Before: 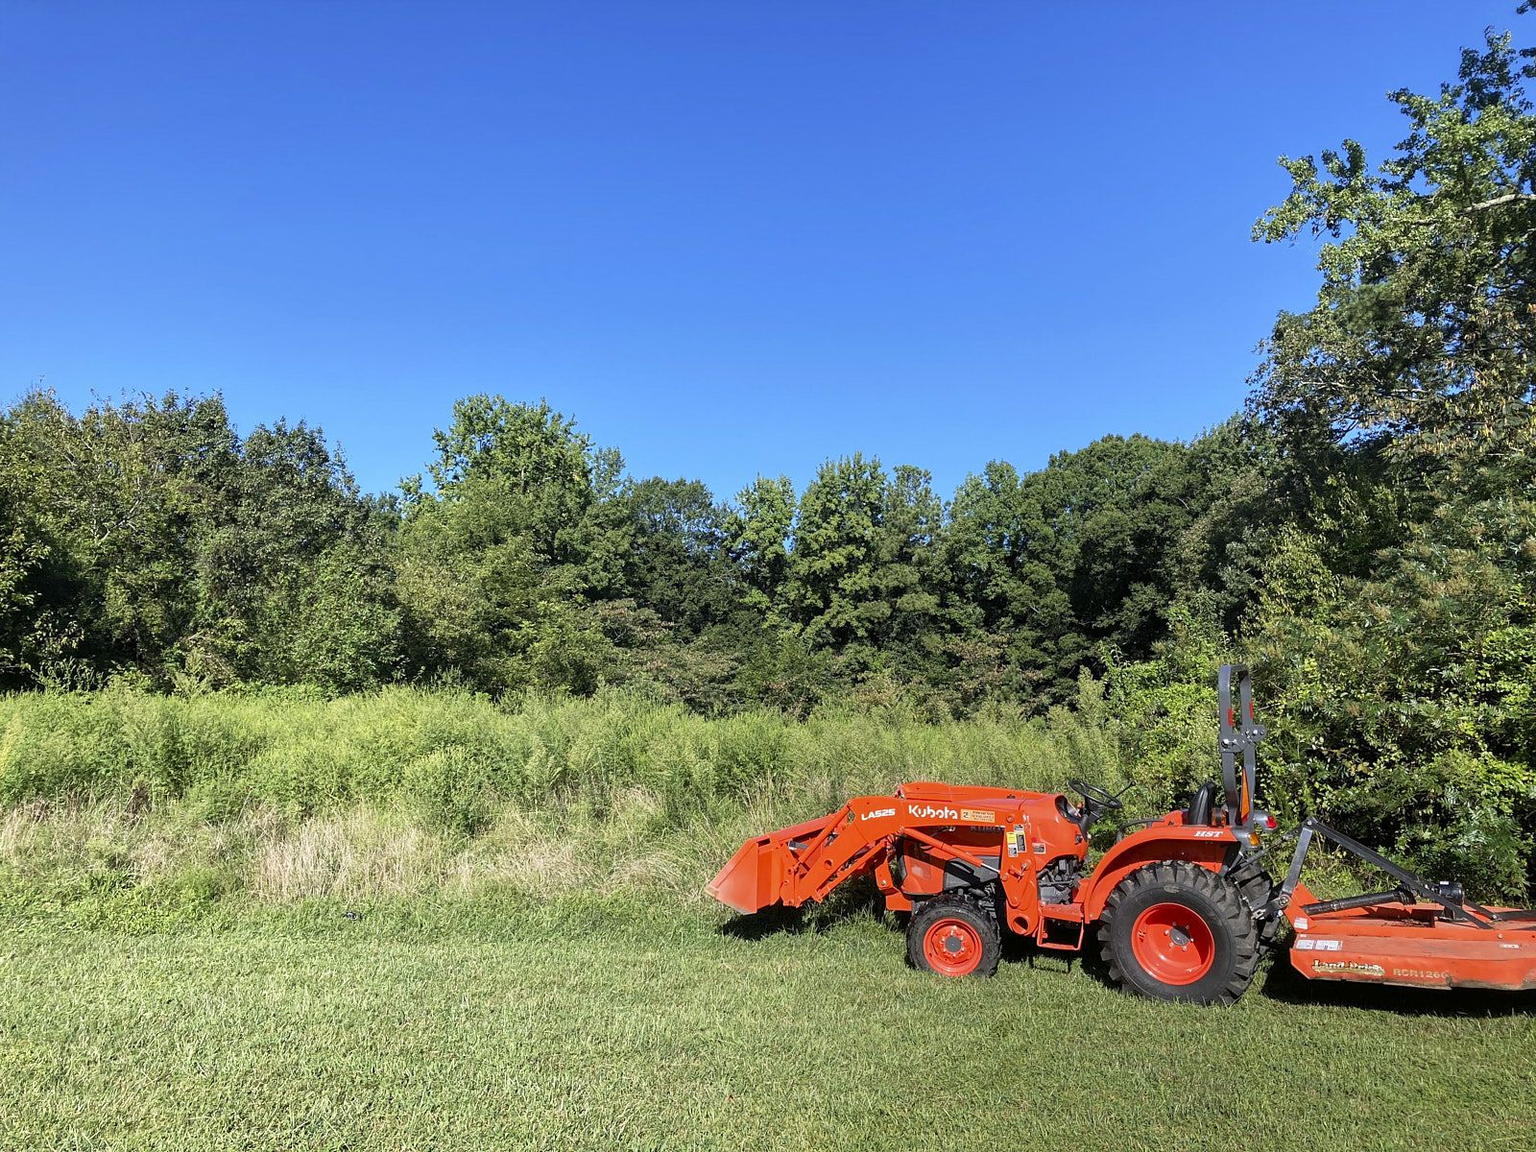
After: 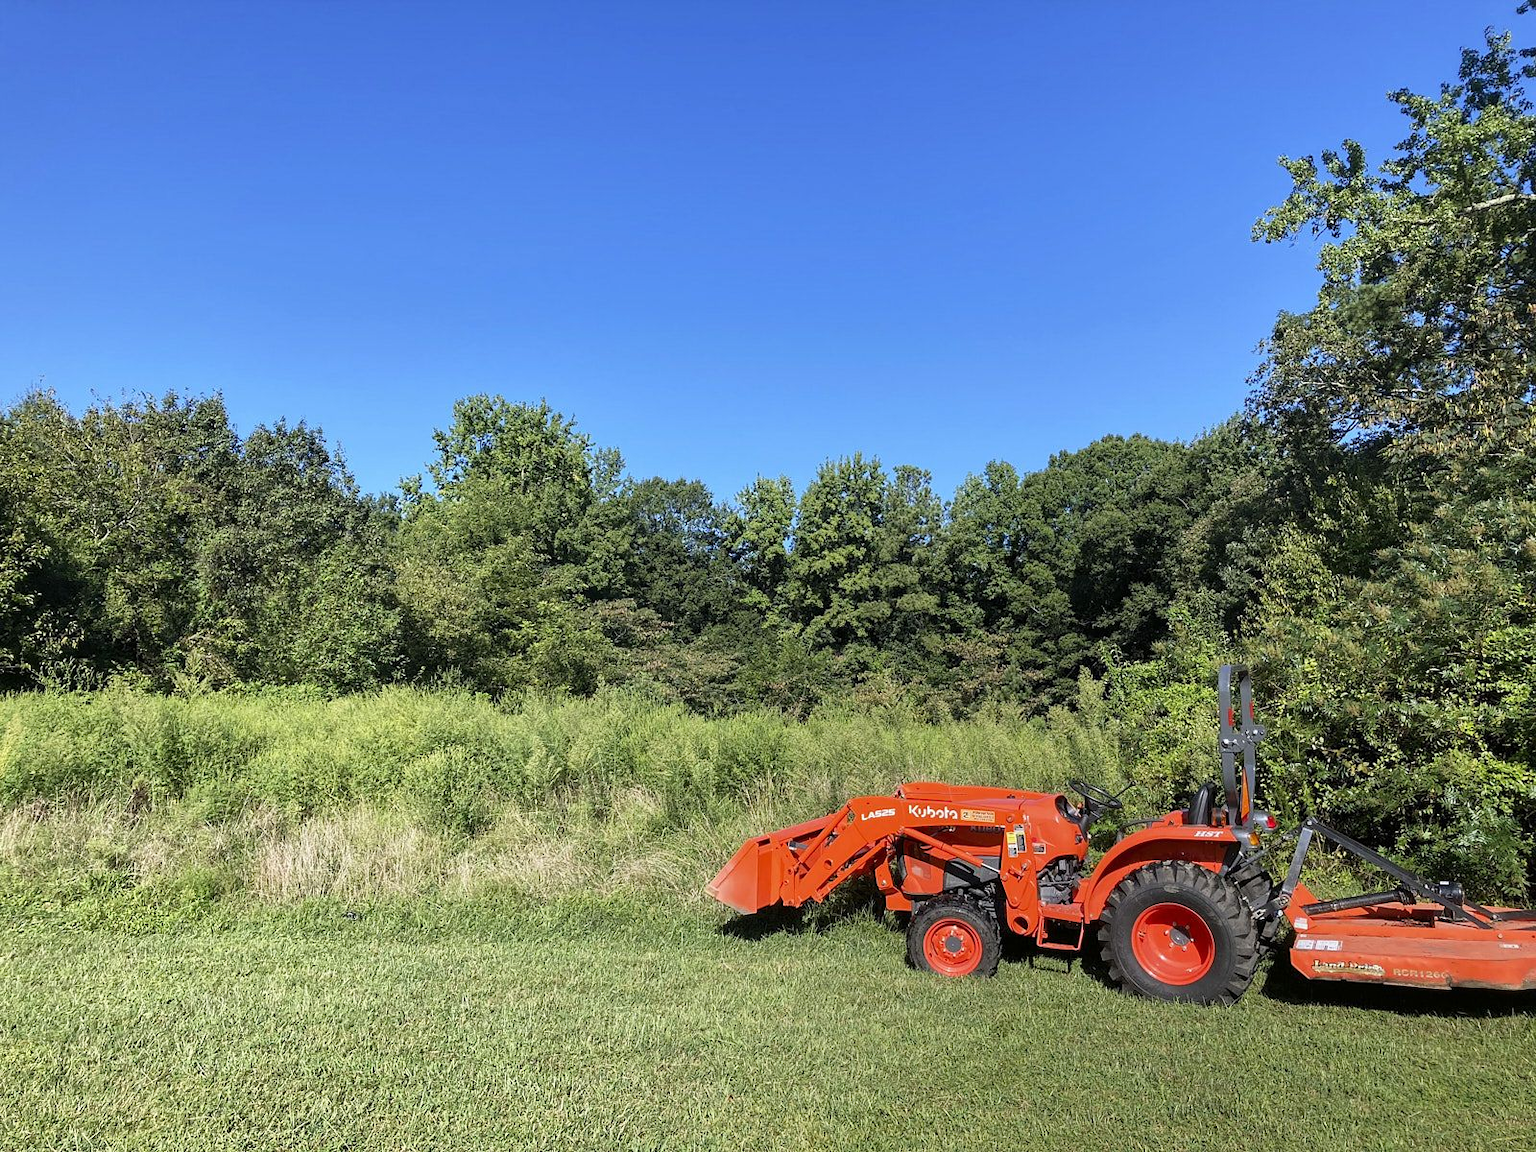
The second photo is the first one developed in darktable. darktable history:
shadows and highlights: shadows 20.86, highlights -35.89, soften with gaussian
